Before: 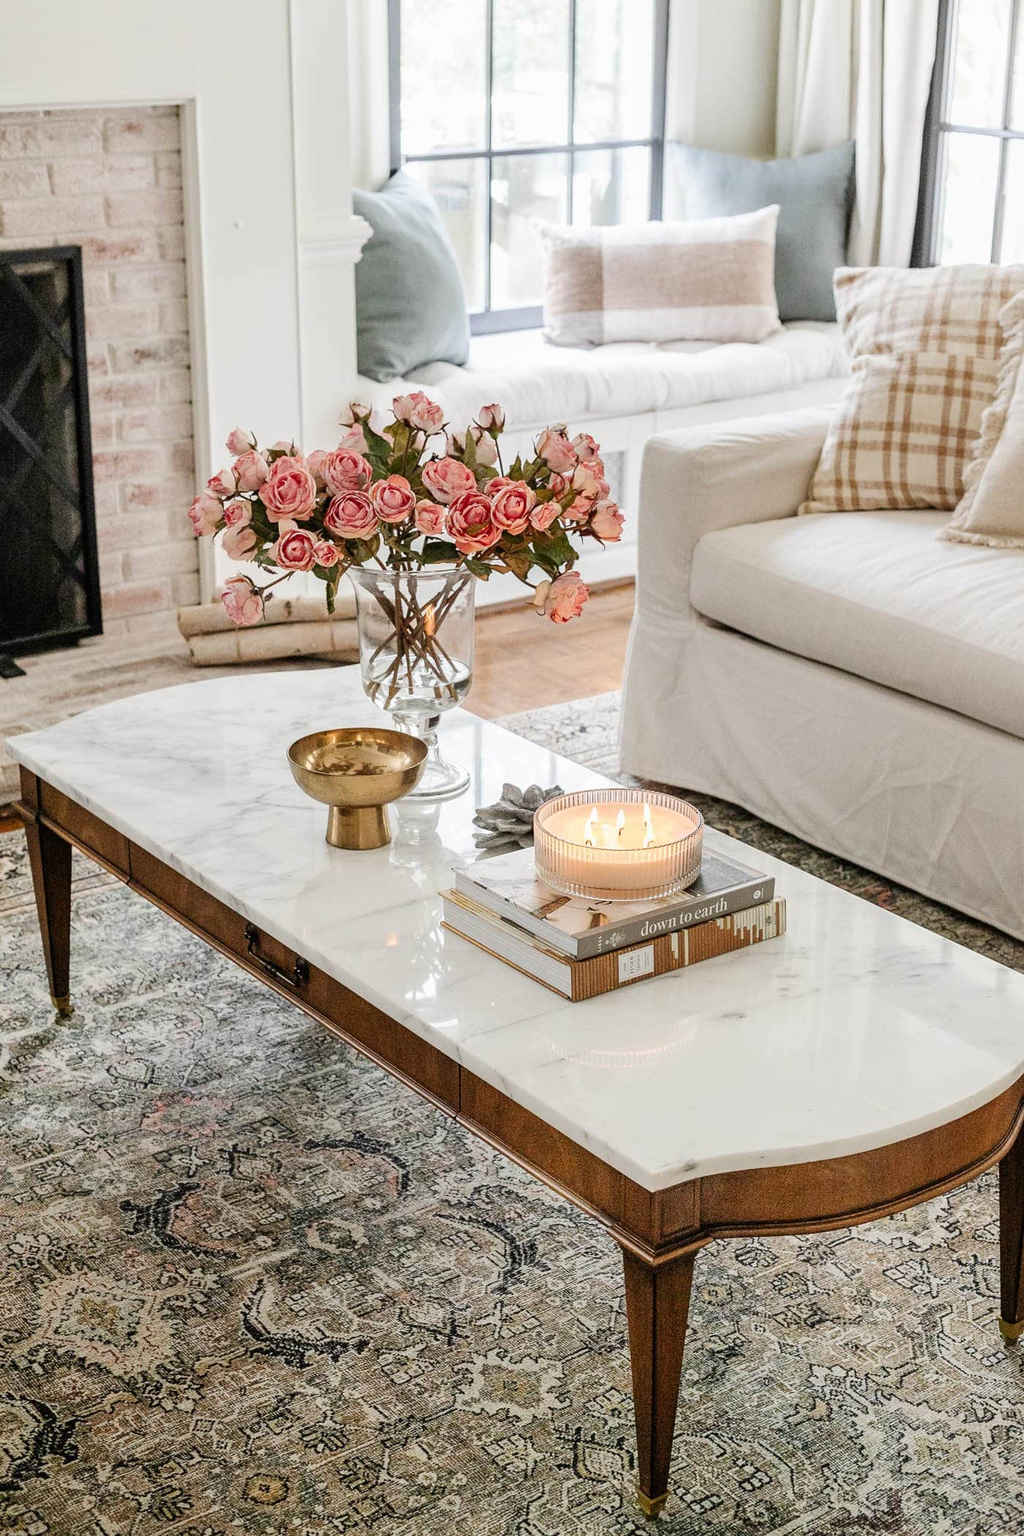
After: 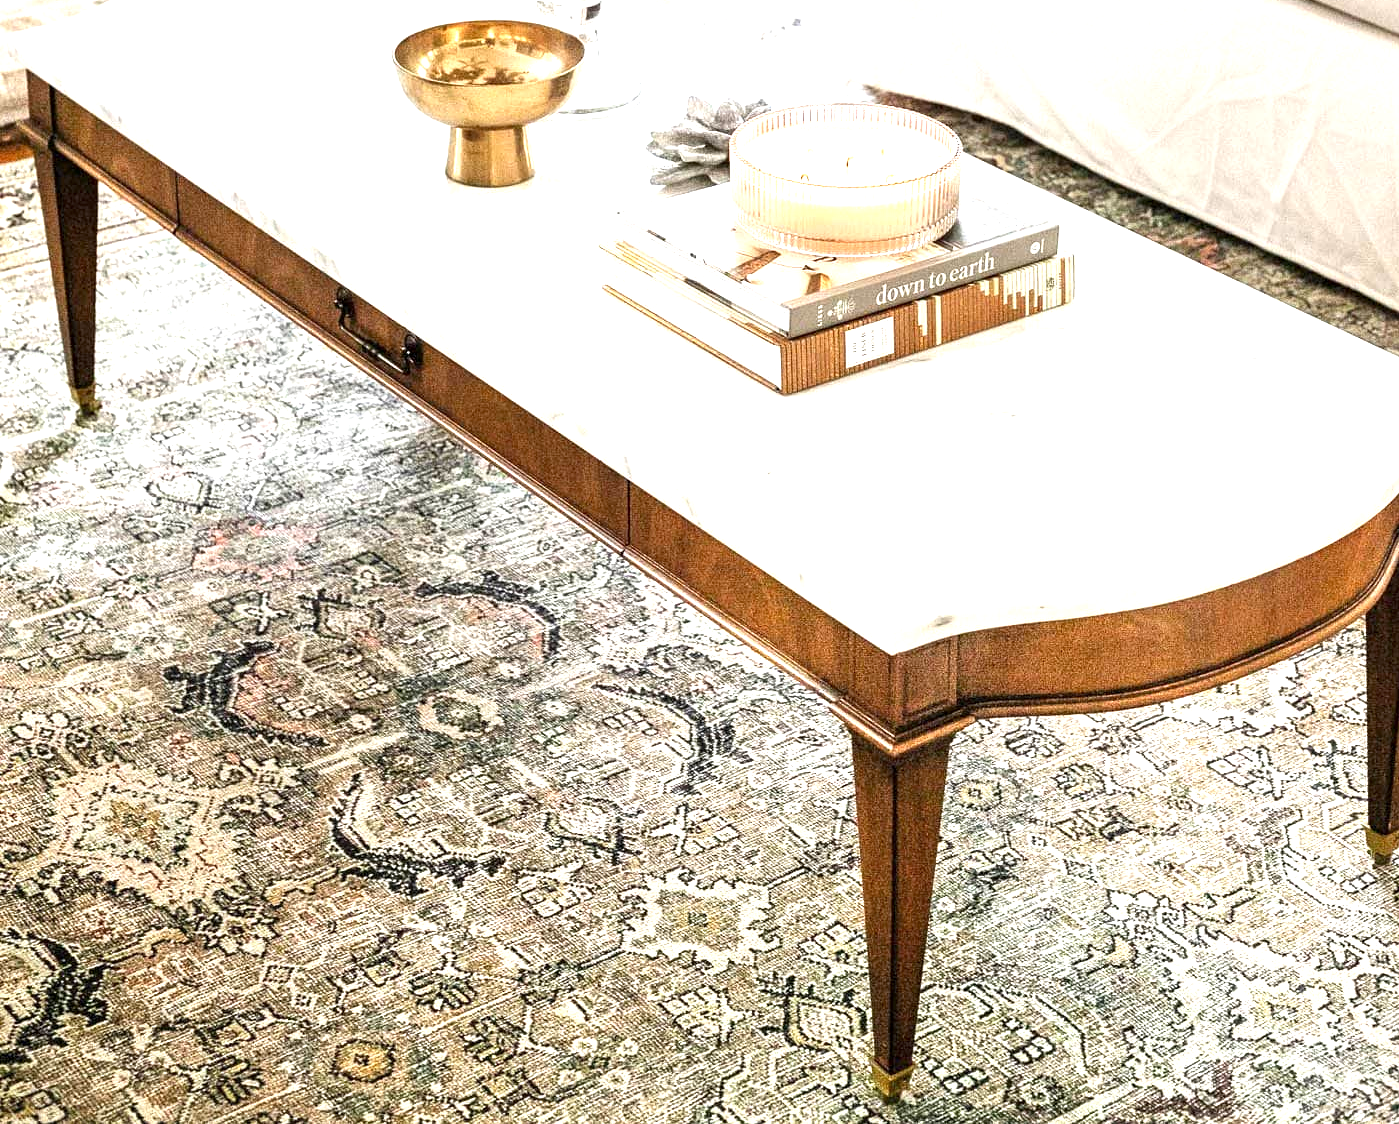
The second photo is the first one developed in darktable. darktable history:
crop and rotate: top 46.469%, right 0.004%
exposure: black level correction 0.001, exposure 1.398 EV, compensate highlight preservation false
